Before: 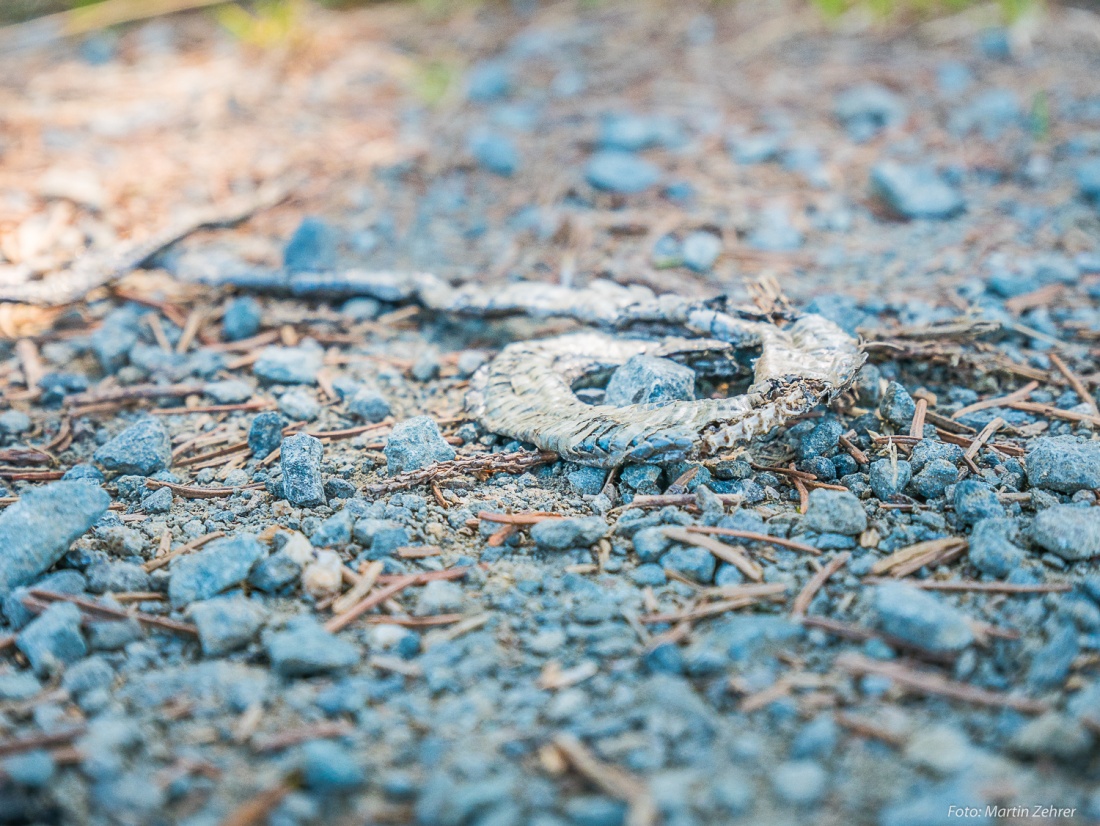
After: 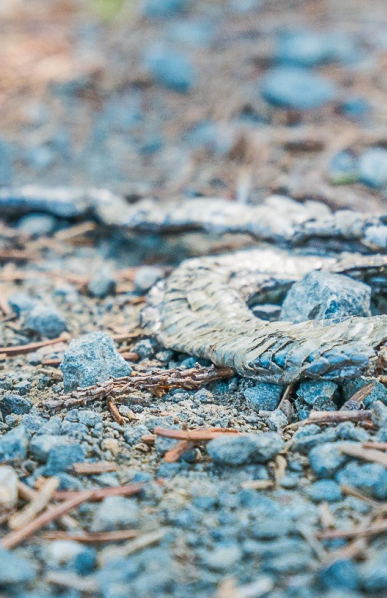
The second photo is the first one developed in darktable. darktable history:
crop and rotate: left 29.476%, top 10.214%, right 35.32%, bottom 17.333%
exposure: compensate highlight preservation false
shadows and highlights: soften with gaussian
